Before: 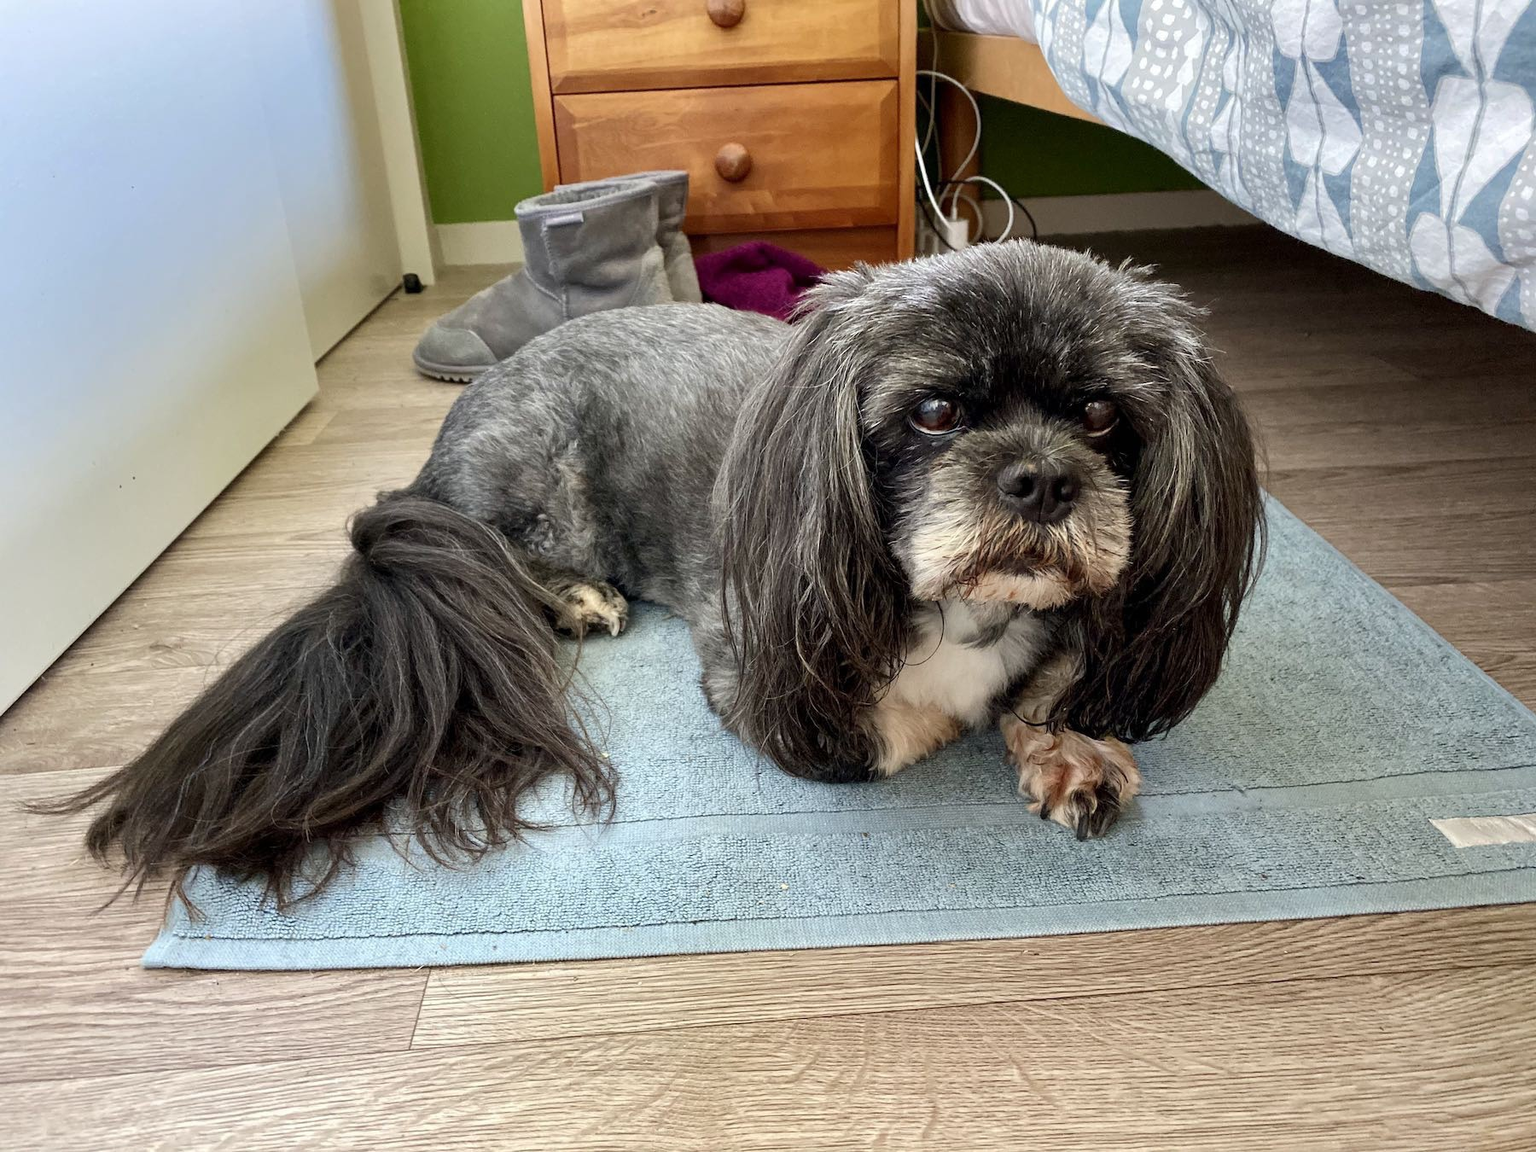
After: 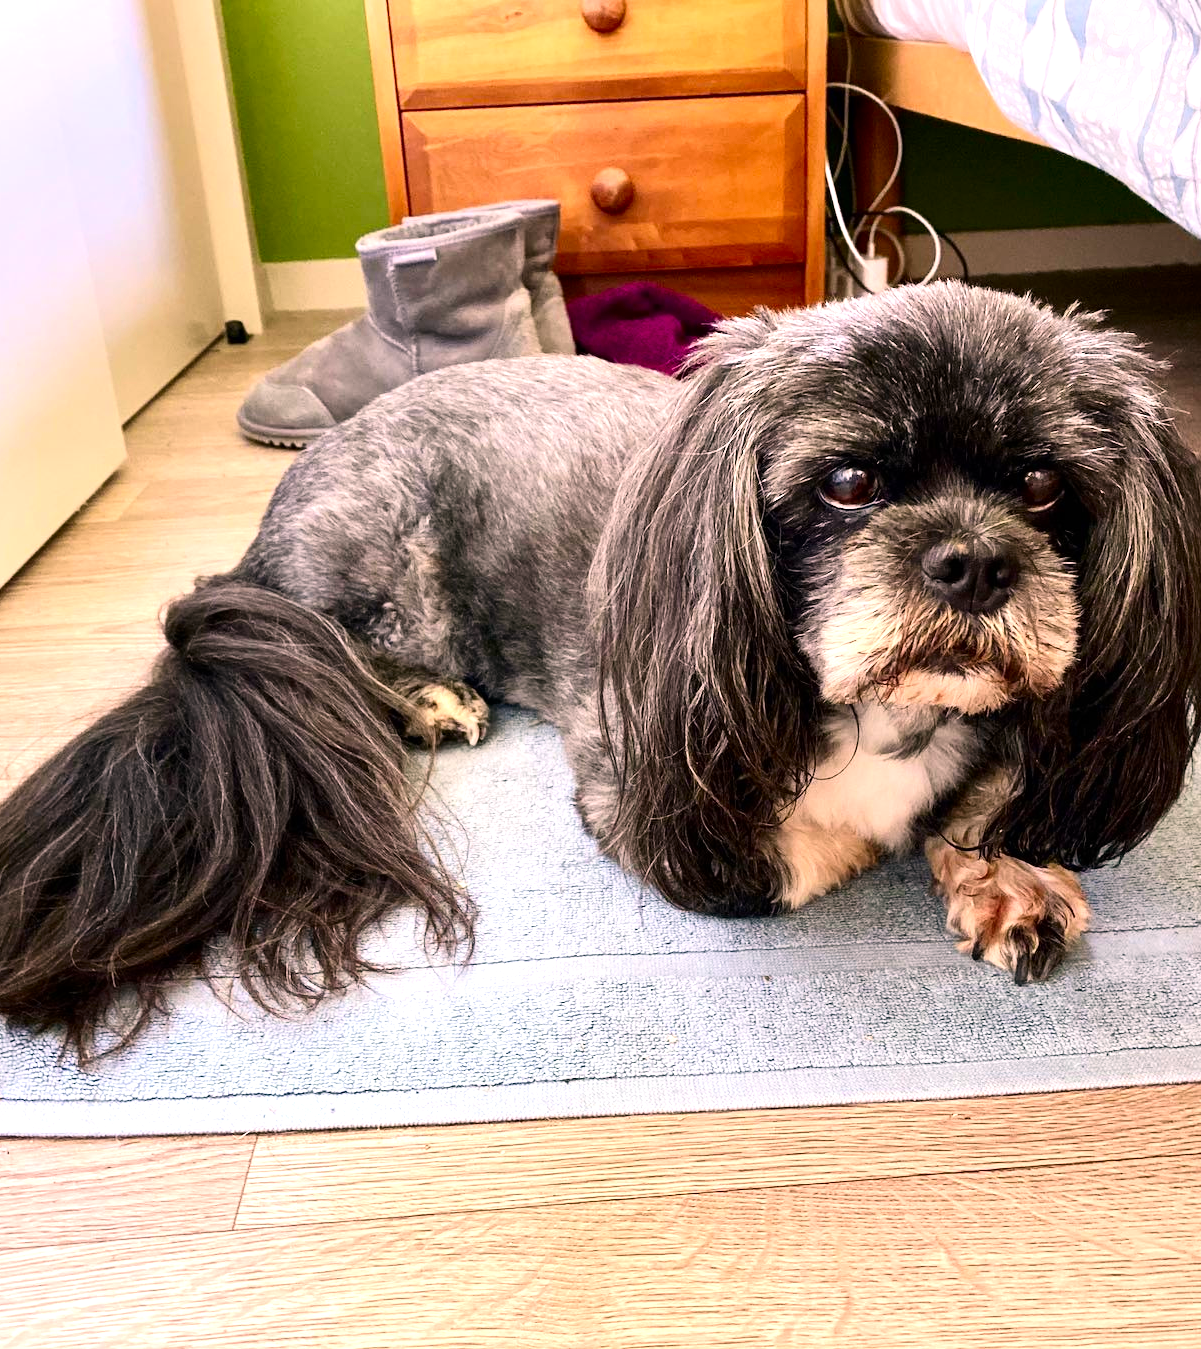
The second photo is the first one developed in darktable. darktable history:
color correction: highlights a* 14.7, highlights b* 4.75
exposure: exposure 0.296 EV, compensate highlight preservation false
contrast brightness saturation: contrast 0.183, saturation 0.299
crop and rotate: left 13.757%, right 19.475%
tone equalizer: -8 EV -0.385 EV, -7 EV -0.366 EV, -6 EV -0.307 EV, -5 EV -0.198 EV, -3 EV 0.249 EV, -2 EV 0.345 EV, -1 EV 0.363 EV, +0 EV 0.395 EV
